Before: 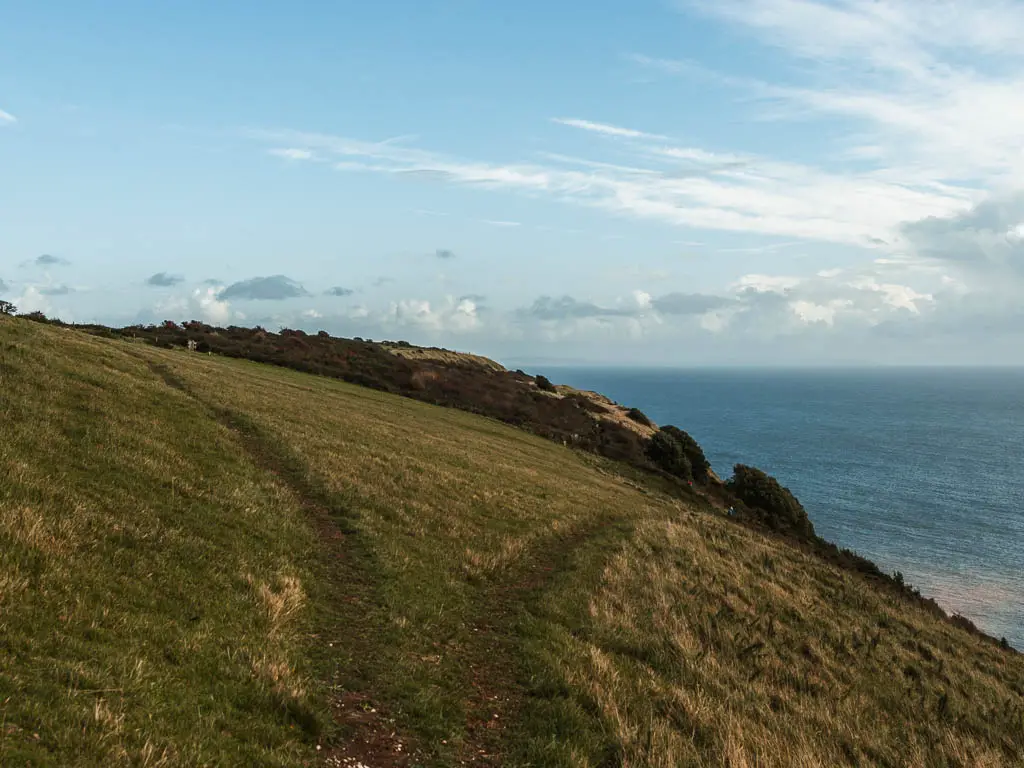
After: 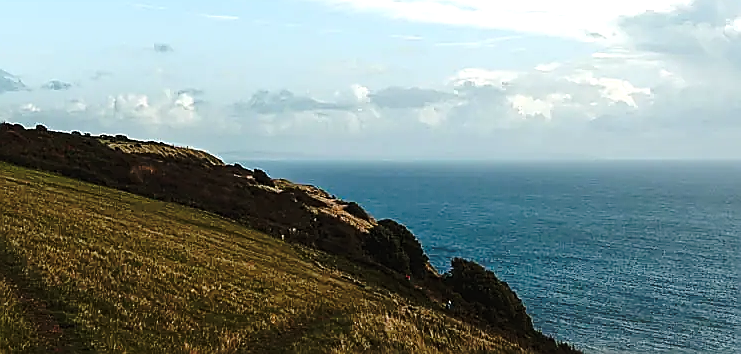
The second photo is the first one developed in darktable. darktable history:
base curve: curves: ch0 [(0, 0) (0.073, 0.04) (0.157, 0.139) (0.492, 0.492) (0.758, 0.758) (1, 1)], preserve colors none
crop and rotate: left 27.604%, top 26.825%, bottom 27.076%
sharpen: radius 1.427, amount 1.264, threshold 0.627
tone equalizer: -8 EV -0.389 EV, -7 EV -0.36 EV, -6 EV -0.357 EV, -5 EV -0.253 EV, -3 EV 0.219 EV, -2 EV 0.344 EV, -1 EV 0.403 EV, +0 EV 0.402 EV, edges refinement/feathering 500, mask exposure compensation -1.57 EV, preserve details no
contrast equalizer: octaves 7, y [[0.439, 0.44, 0.442, 0.457, 0.493, 0.498], [0.5 ×6], [0.5 ×6], [0 ×6], [0 ×6]], mix 0.784
